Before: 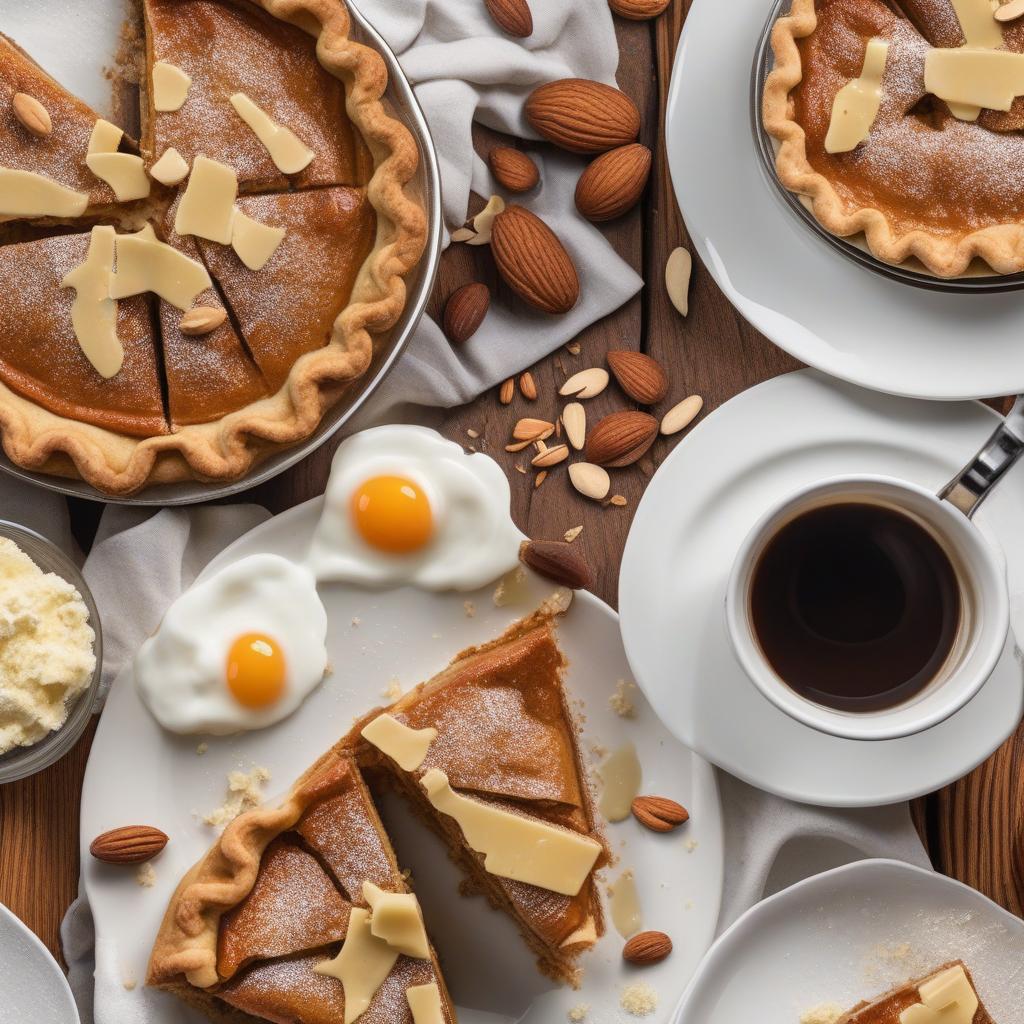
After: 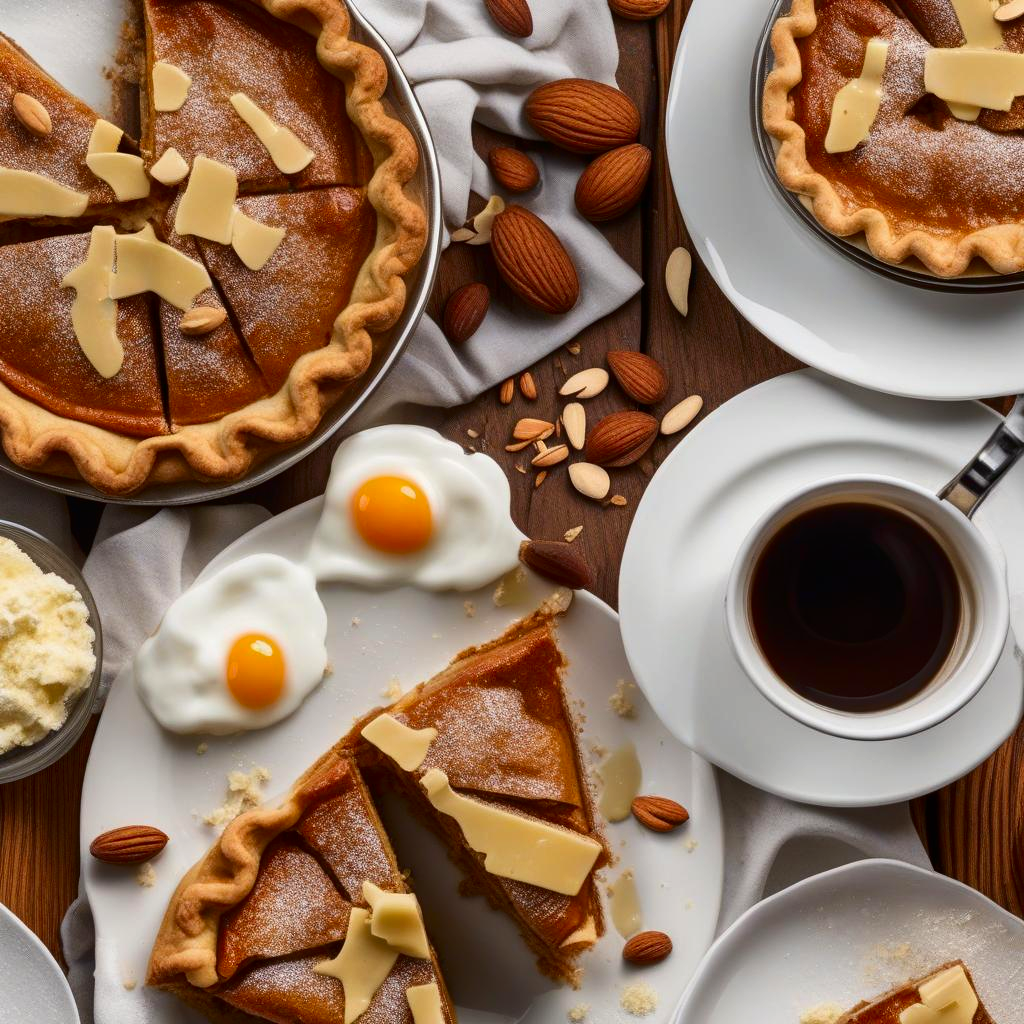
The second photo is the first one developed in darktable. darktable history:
contrast brightness saturation: contrast 0.12, brightness -0.12, saturation 0.198
